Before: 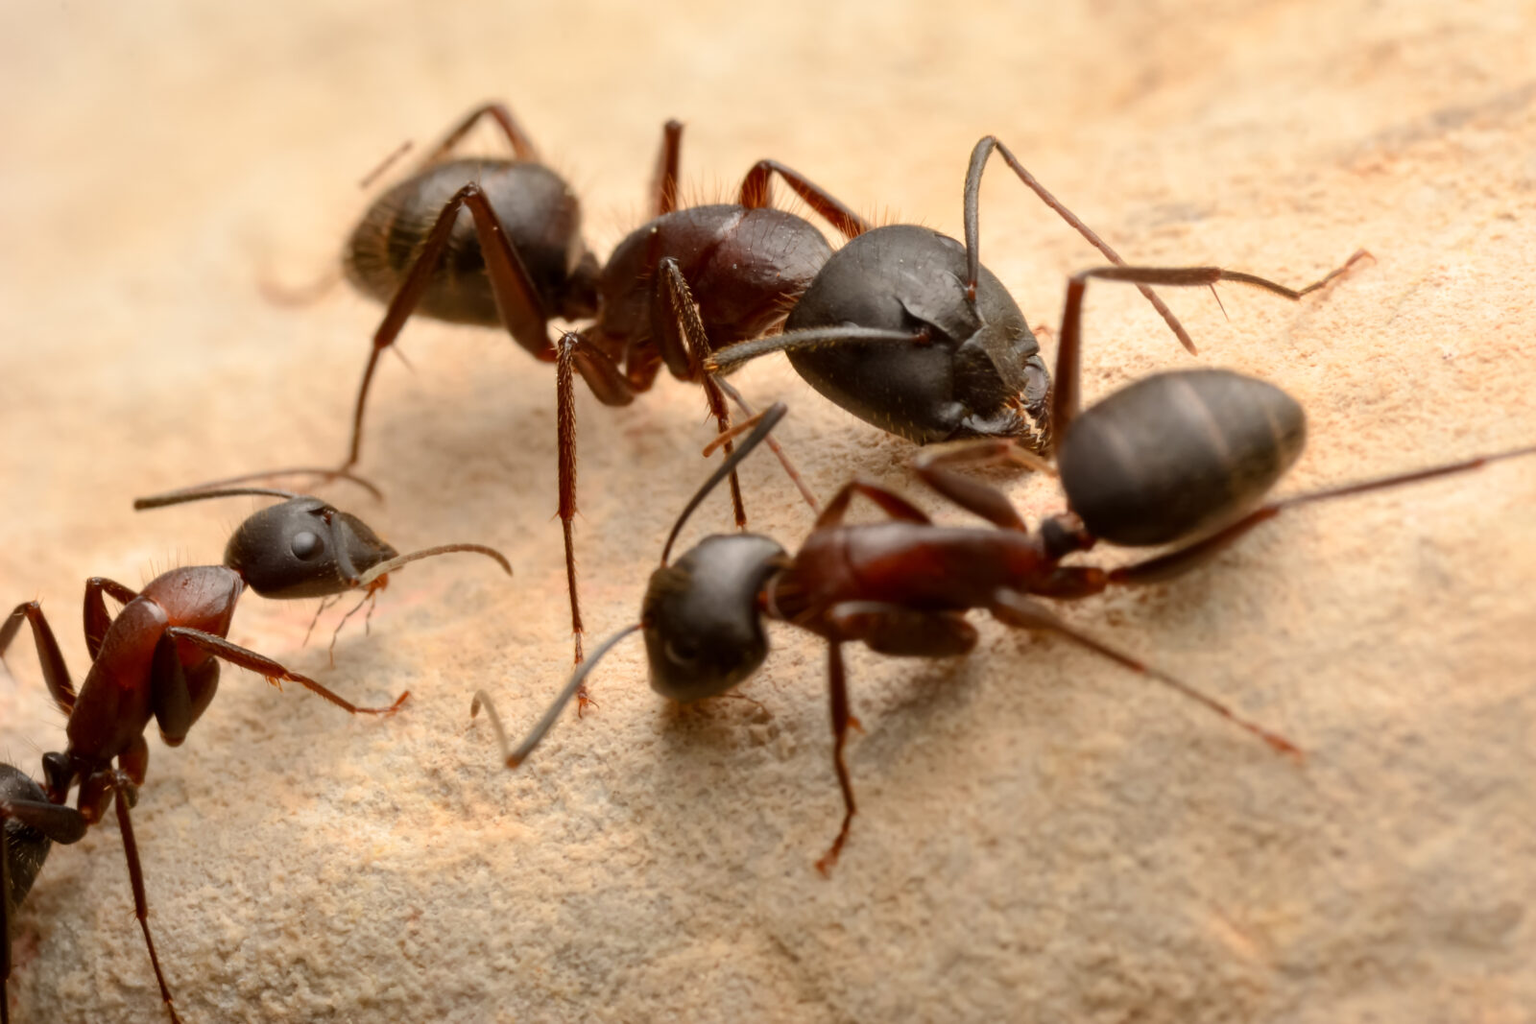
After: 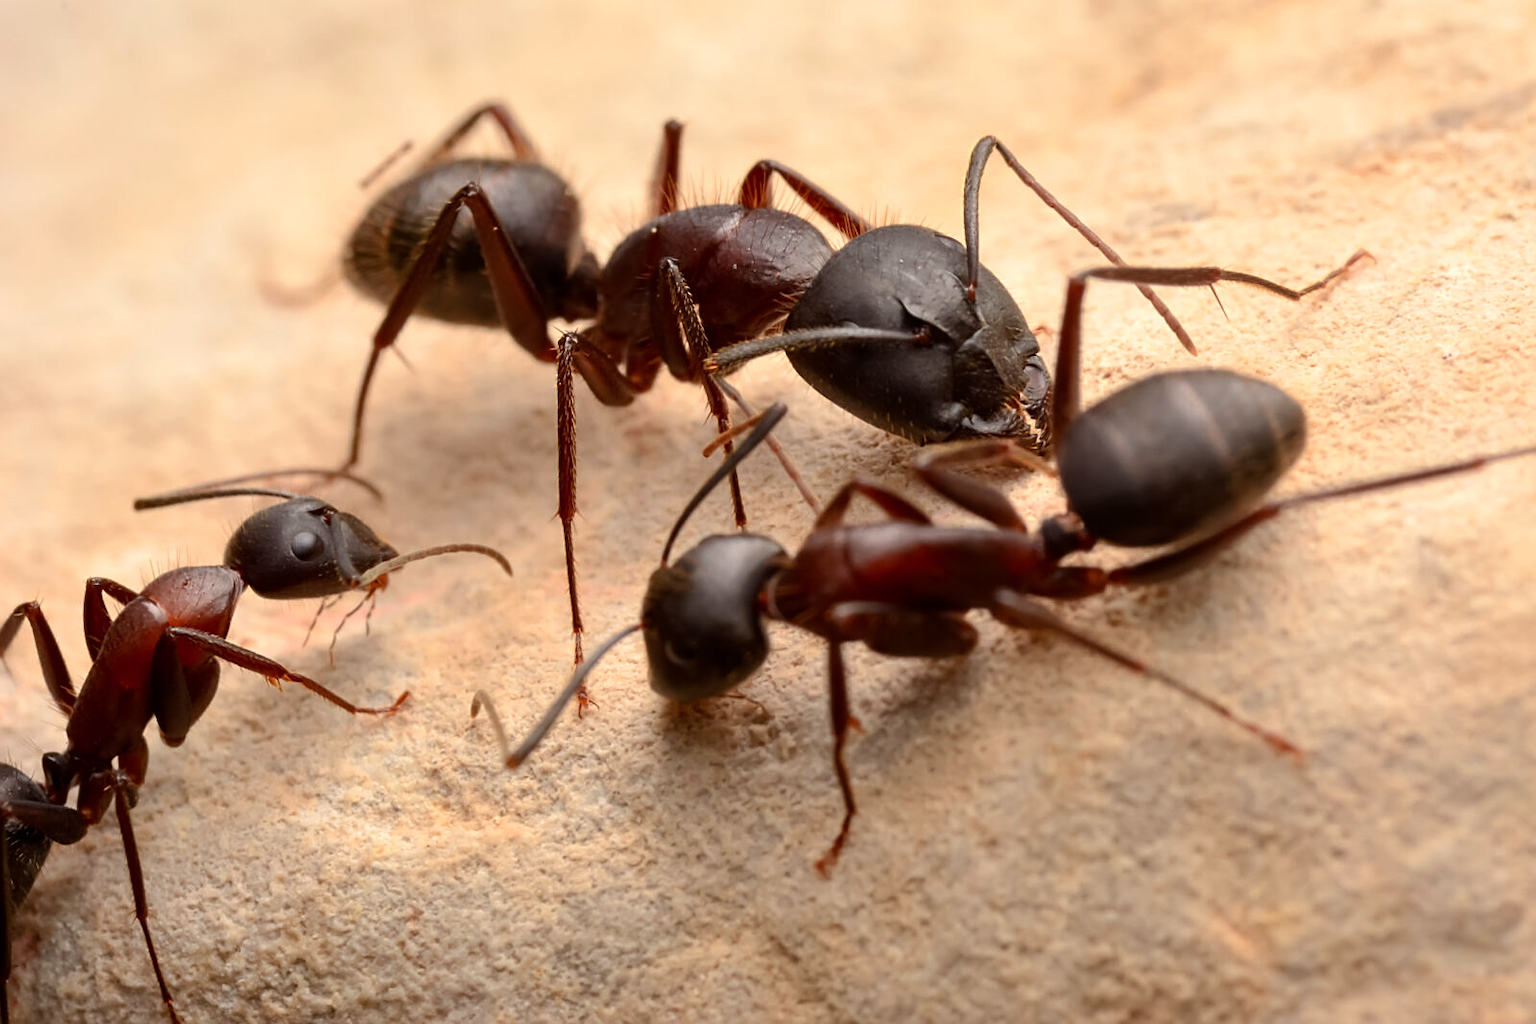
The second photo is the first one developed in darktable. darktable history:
color balance: gamma [0.9, 0.988, 0.975, 1.025], gain [1.05, 1, 1, 1]
sharpen: on, module defaults
